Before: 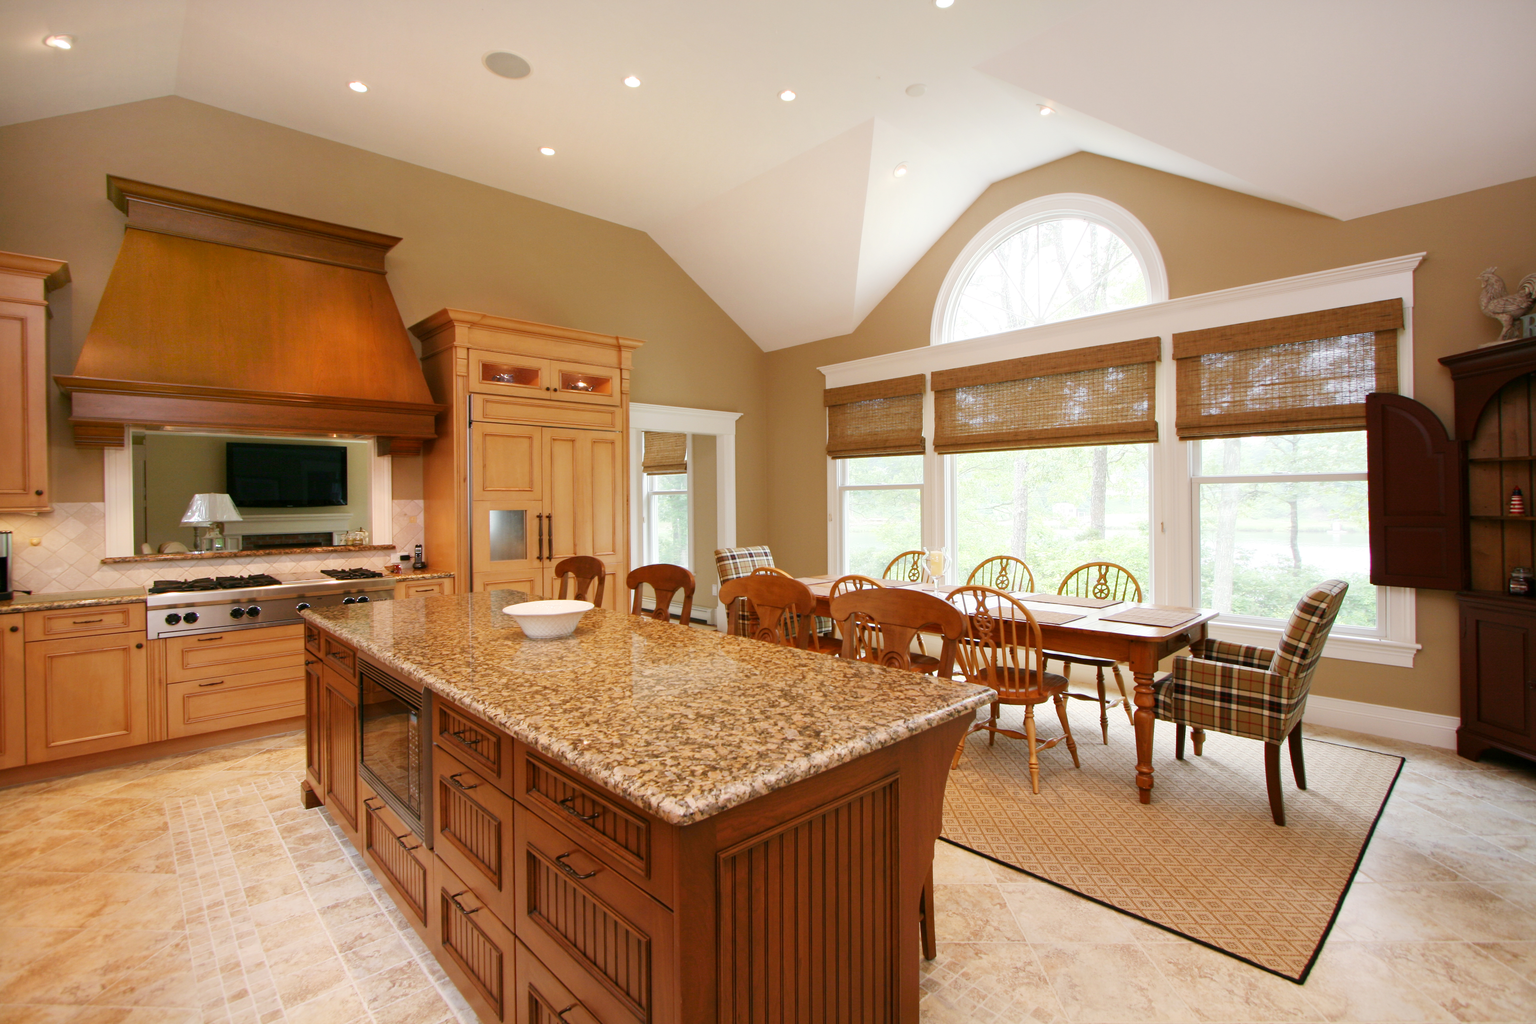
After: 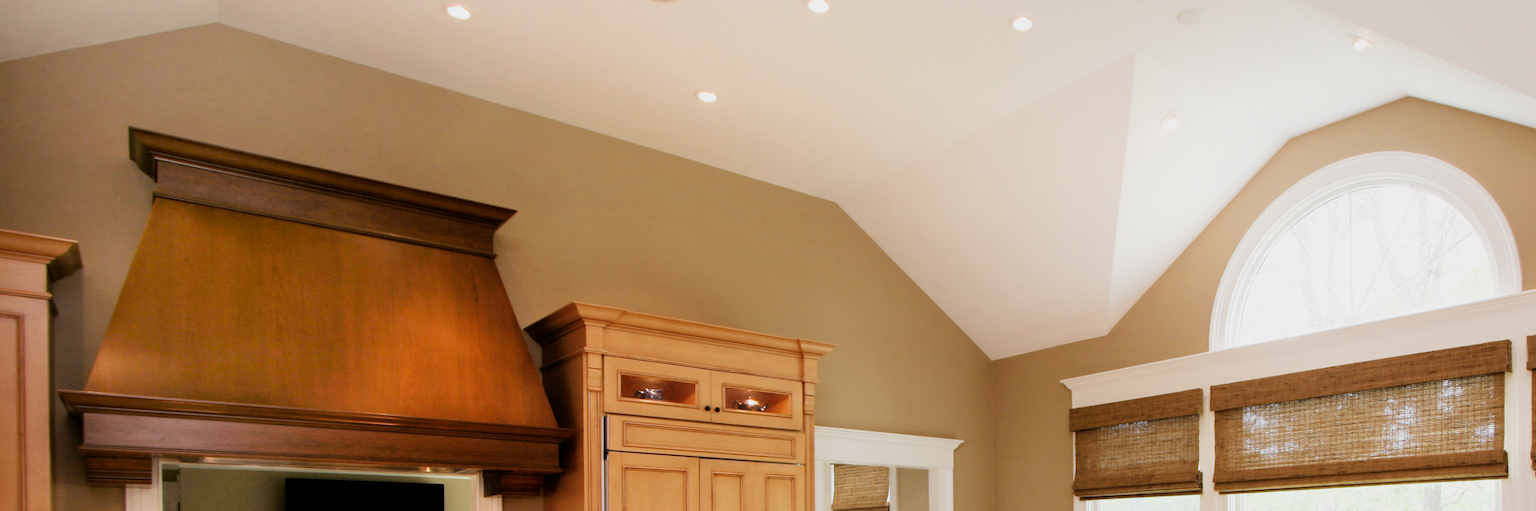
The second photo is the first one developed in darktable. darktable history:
crop: left 0.579%, top 7.627%, right 23.167%, bottom 54.275%
filmic rgb: black relative exposure -5 EV, white relative exposure 3.5 EV, hardness 3.19, contrast 1.4, highlights saturation mix -50%
